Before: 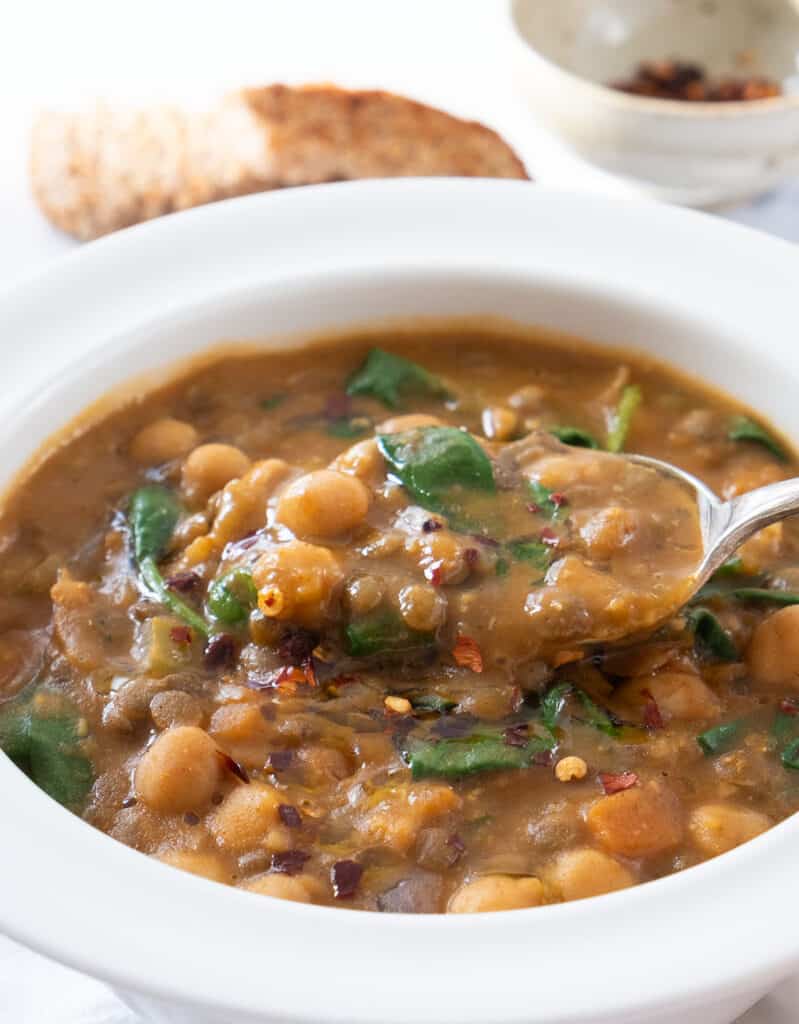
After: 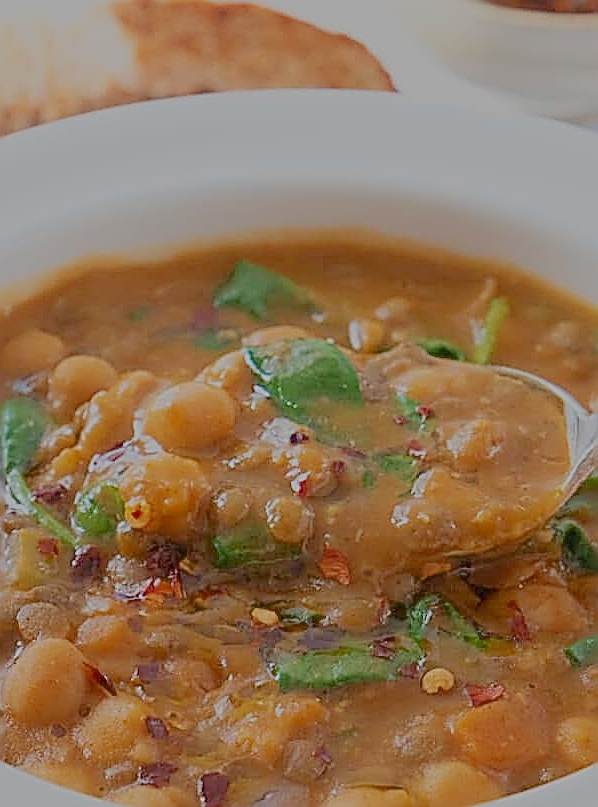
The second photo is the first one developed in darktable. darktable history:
tone equalizer: on, module defaults
sharpen: amount 2
crop: left 16.768%, top 8.653%, right 8.362%, bottom 12.485%
filmic rgb: black relative exposure -14 EV, white relative exposure 8 EV, threshold 3 EV, hardness 3.74, latitude 50%, contrast 0.5, color science v5 (2021), contrast in shadows safe, contrast in highlights safe, enable highlight reconstruction true
